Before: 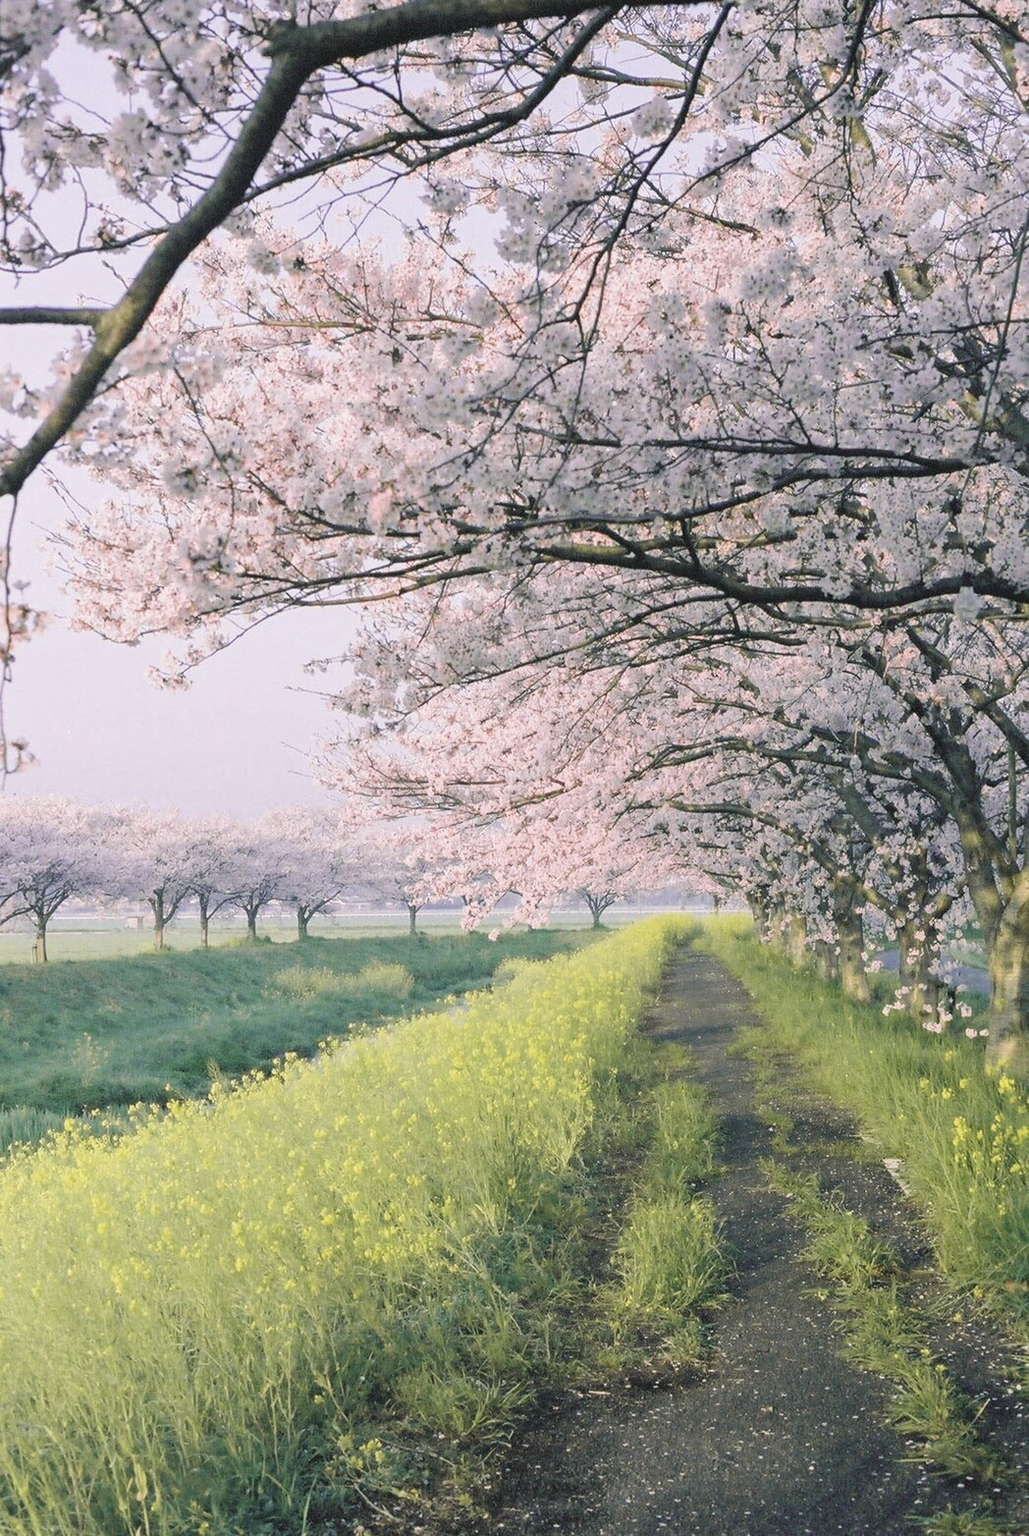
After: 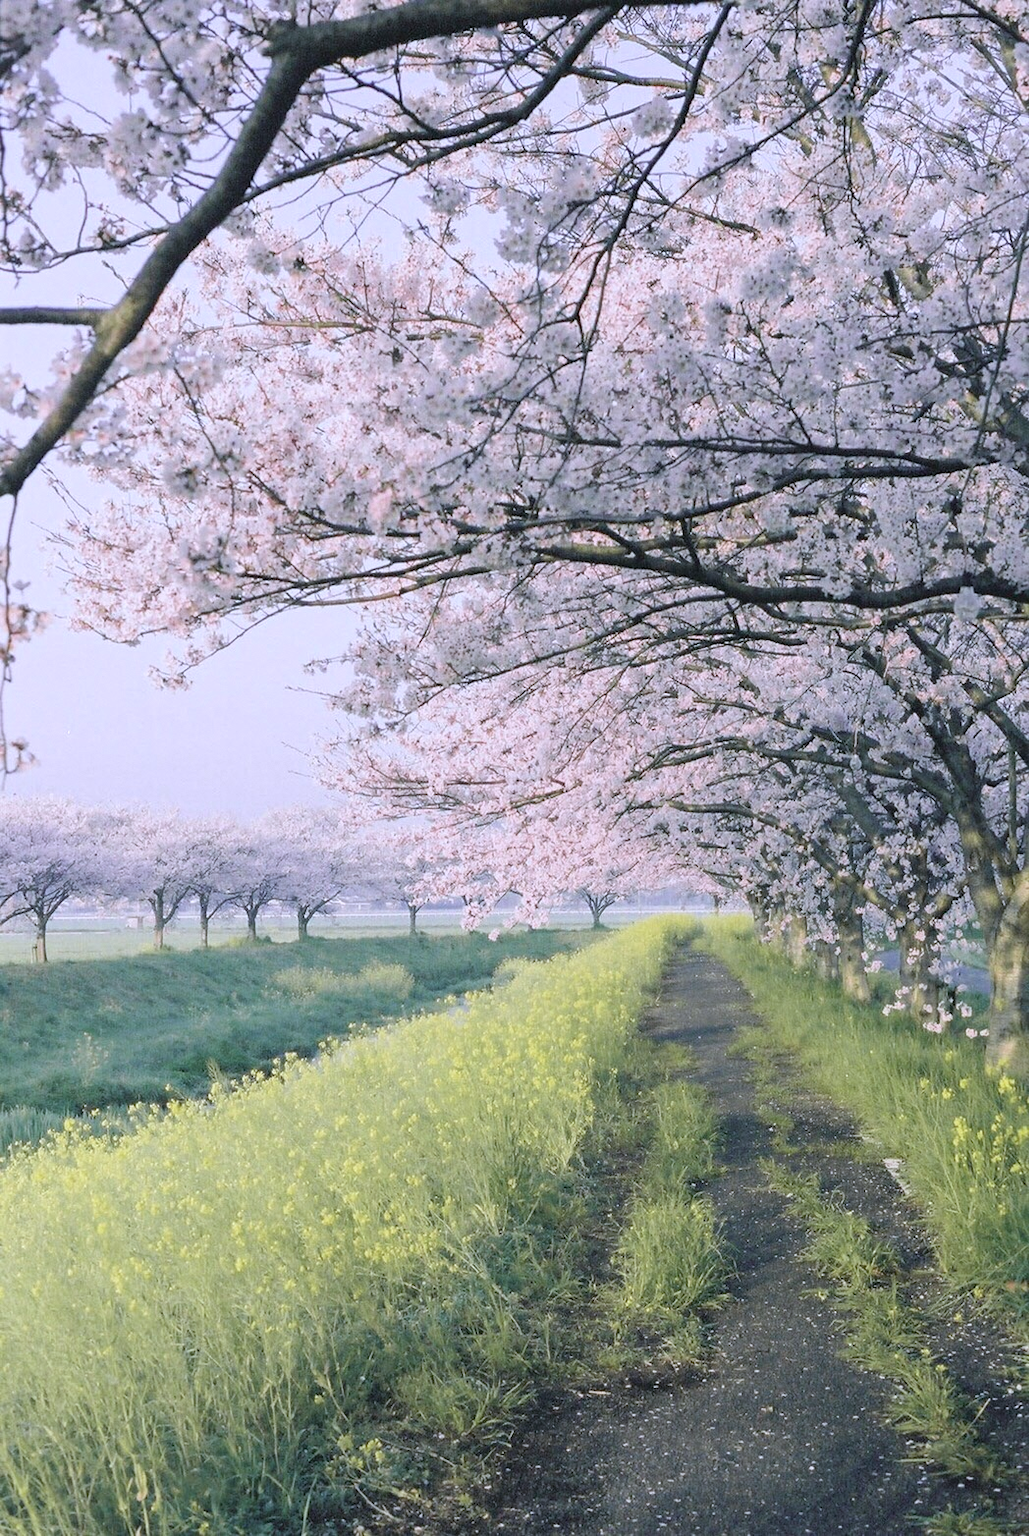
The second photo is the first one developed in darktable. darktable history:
color correction: highlights a* -0.137, highlights b* -5.91, shadows a* -0.137, shadows b* -0.137
exposure: black level correction 0.001, compensate highlight preservation false
white balance: red 0.984, blue 1.059
